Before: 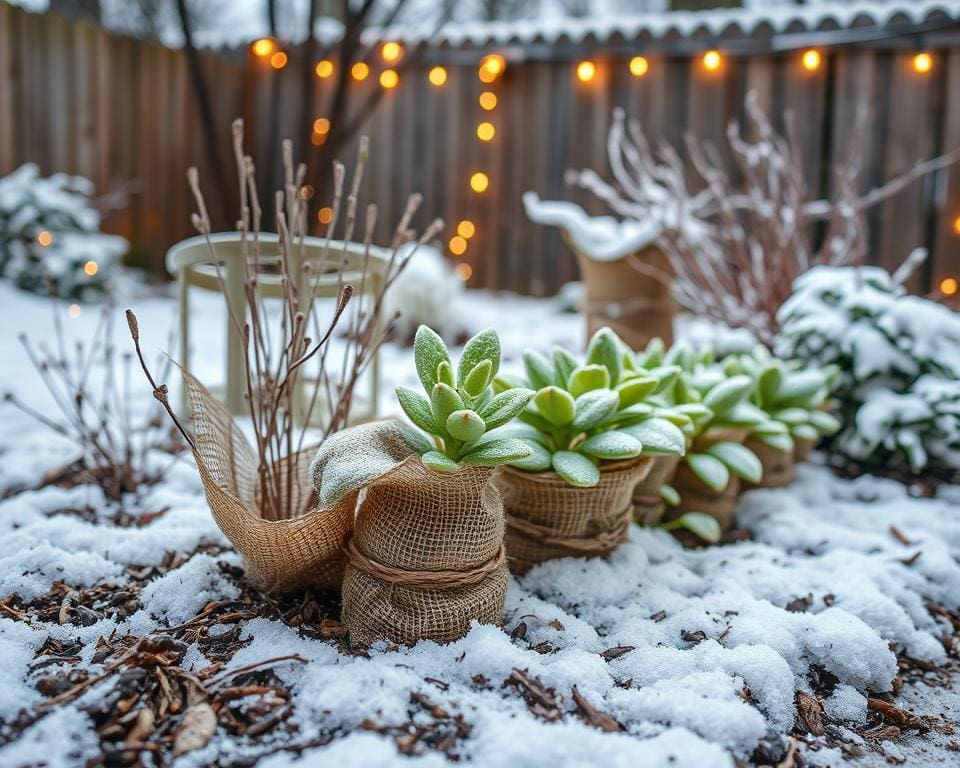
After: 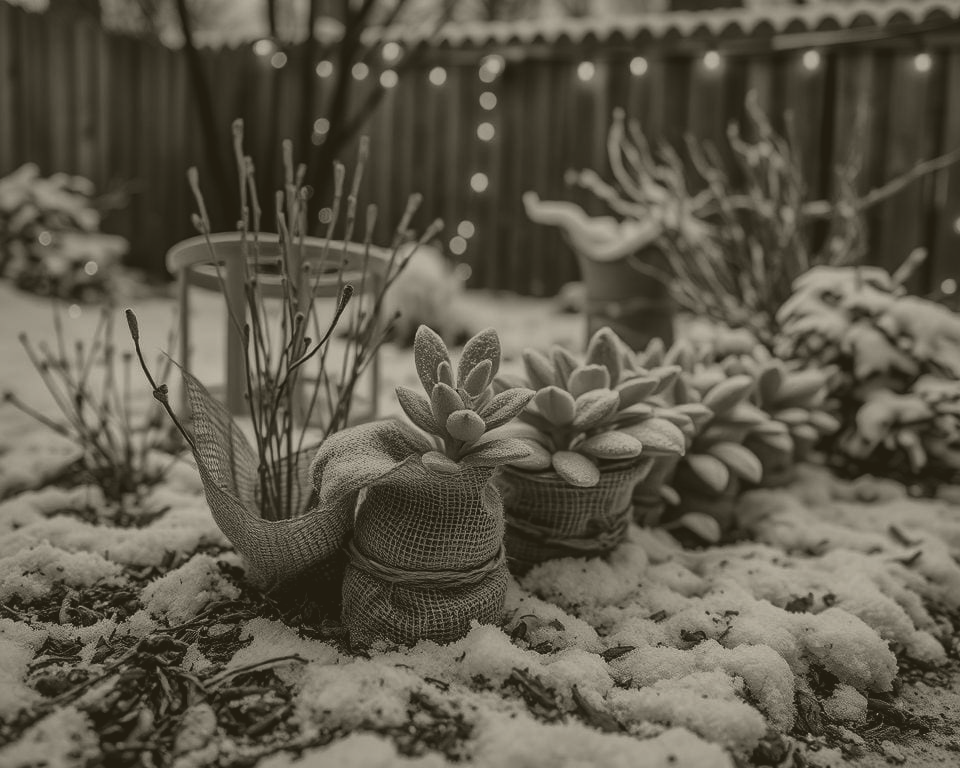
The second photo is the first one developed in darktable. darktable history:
contrast brightness saturation: brightness -0.2, saturation 0.08
colorize: hue 41.44°, saturation 22%, source mix 60%, lightness 10.61%
local contrast: mode bilateral grid, contrast 20, coarseness 50, detail 171%, midtone range 0.2
